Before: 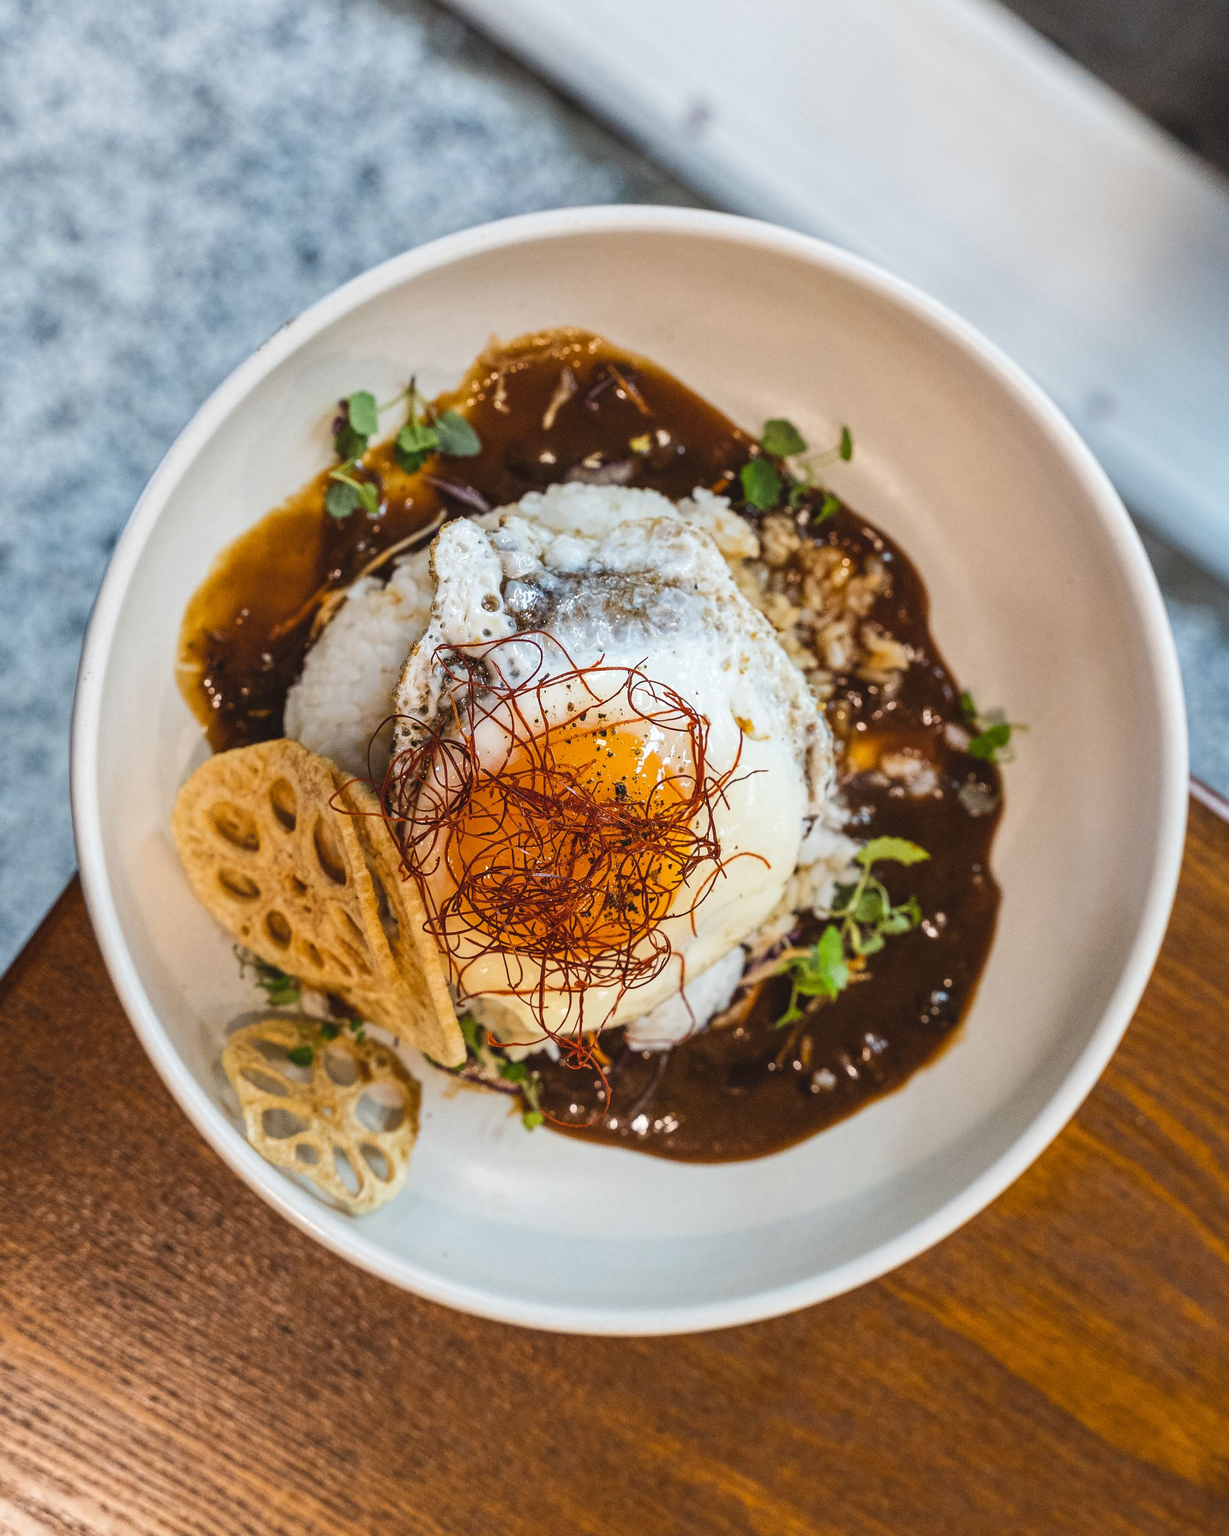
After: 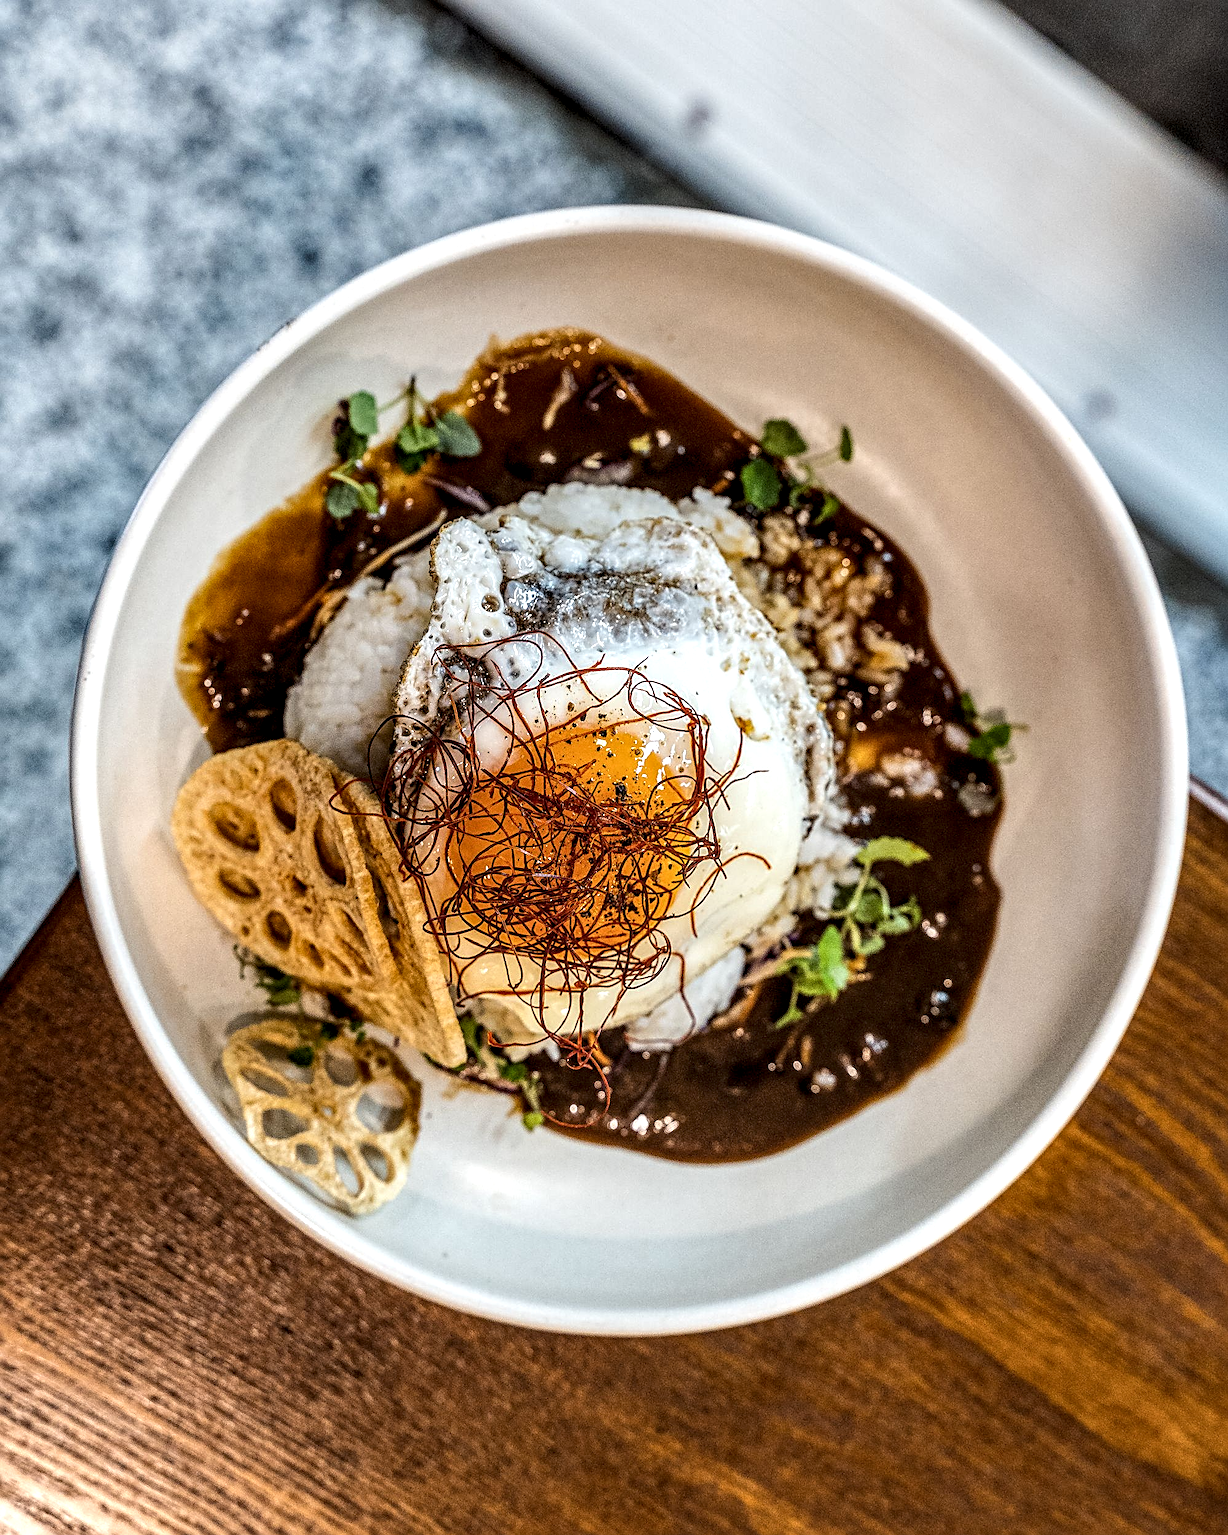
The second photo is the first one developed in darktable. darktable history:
sharpen: radius 2.531, amount 0.628
local contrast: highlights 19%, detail 186%
